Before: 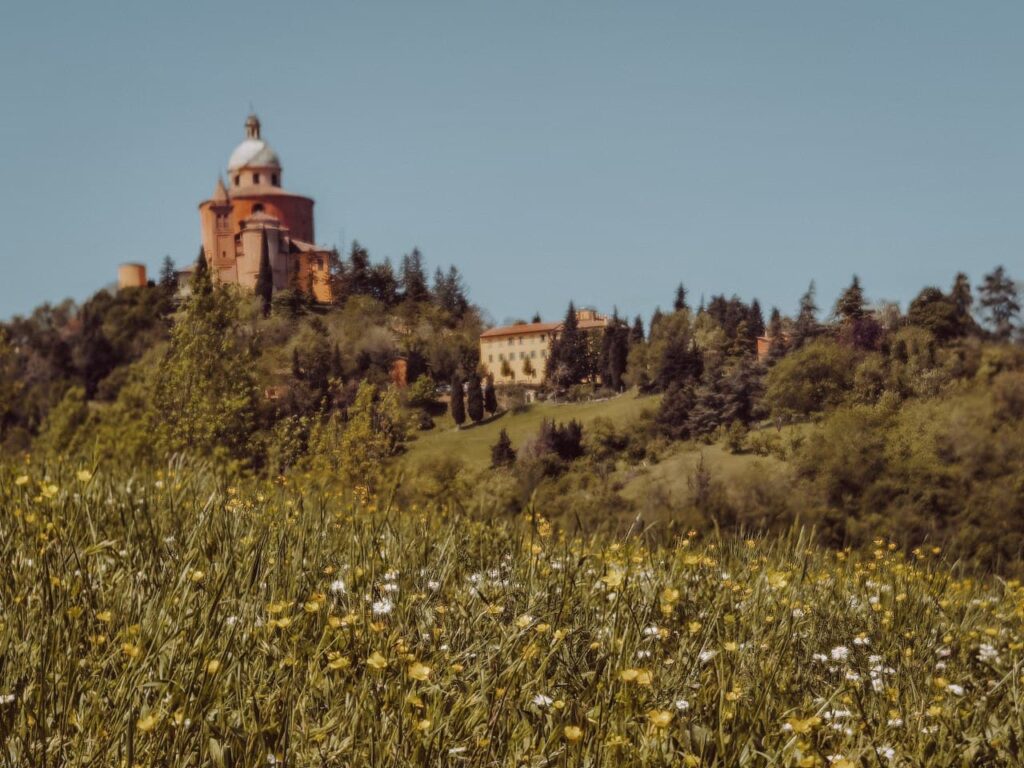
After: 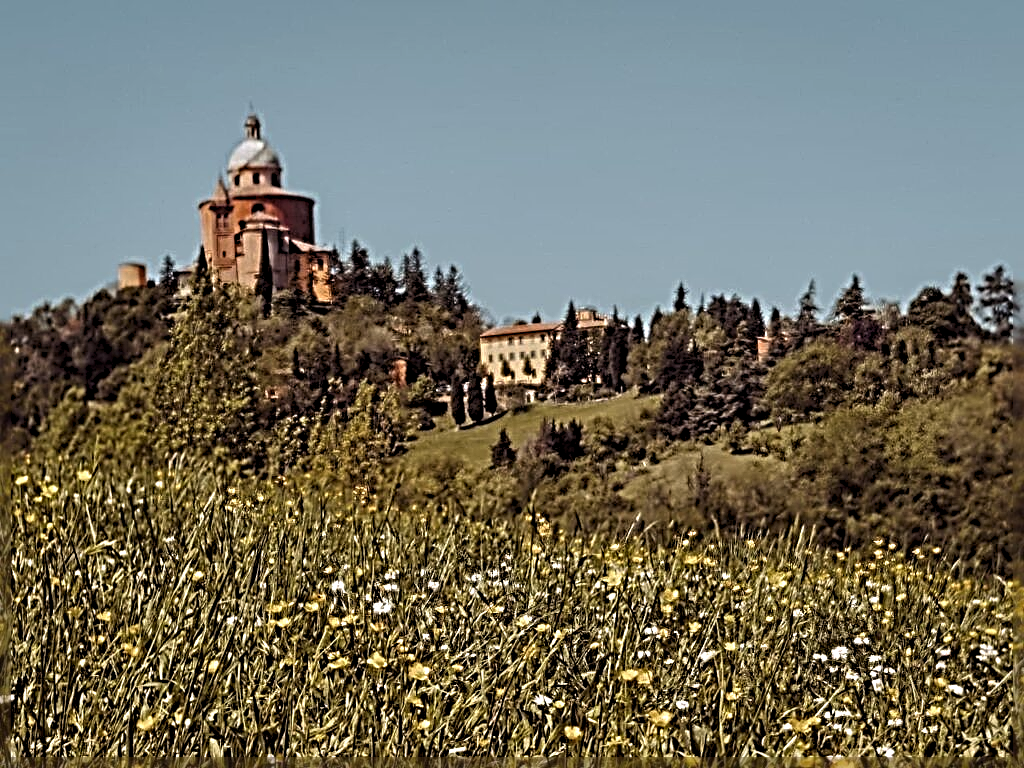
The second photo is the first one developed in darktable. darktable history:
levels: levels [0.026, 0.507, 0.987]
sharpen: radius 4.001, amount 2
